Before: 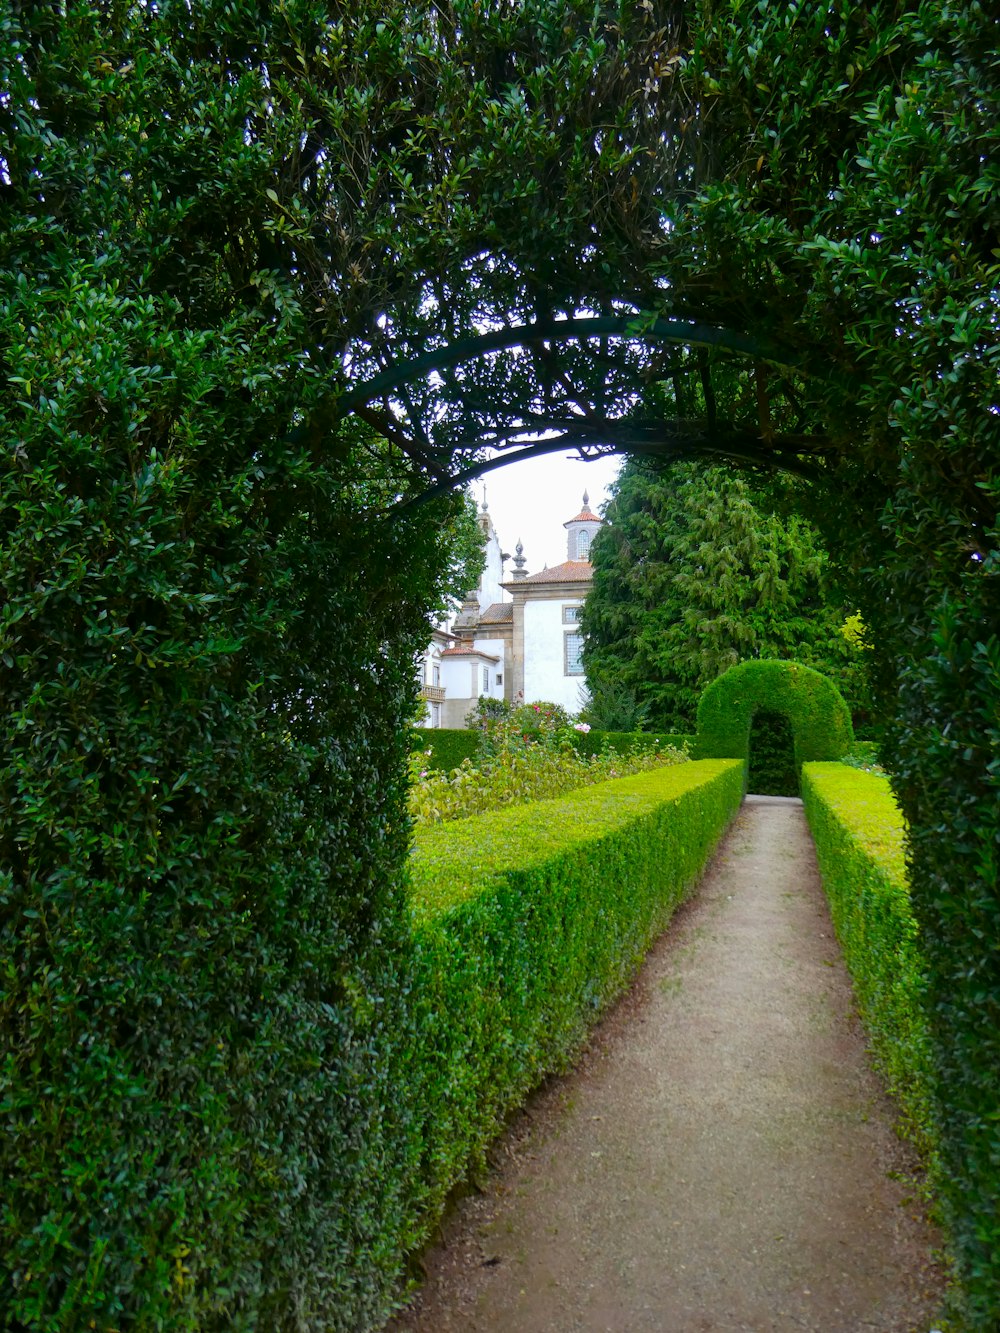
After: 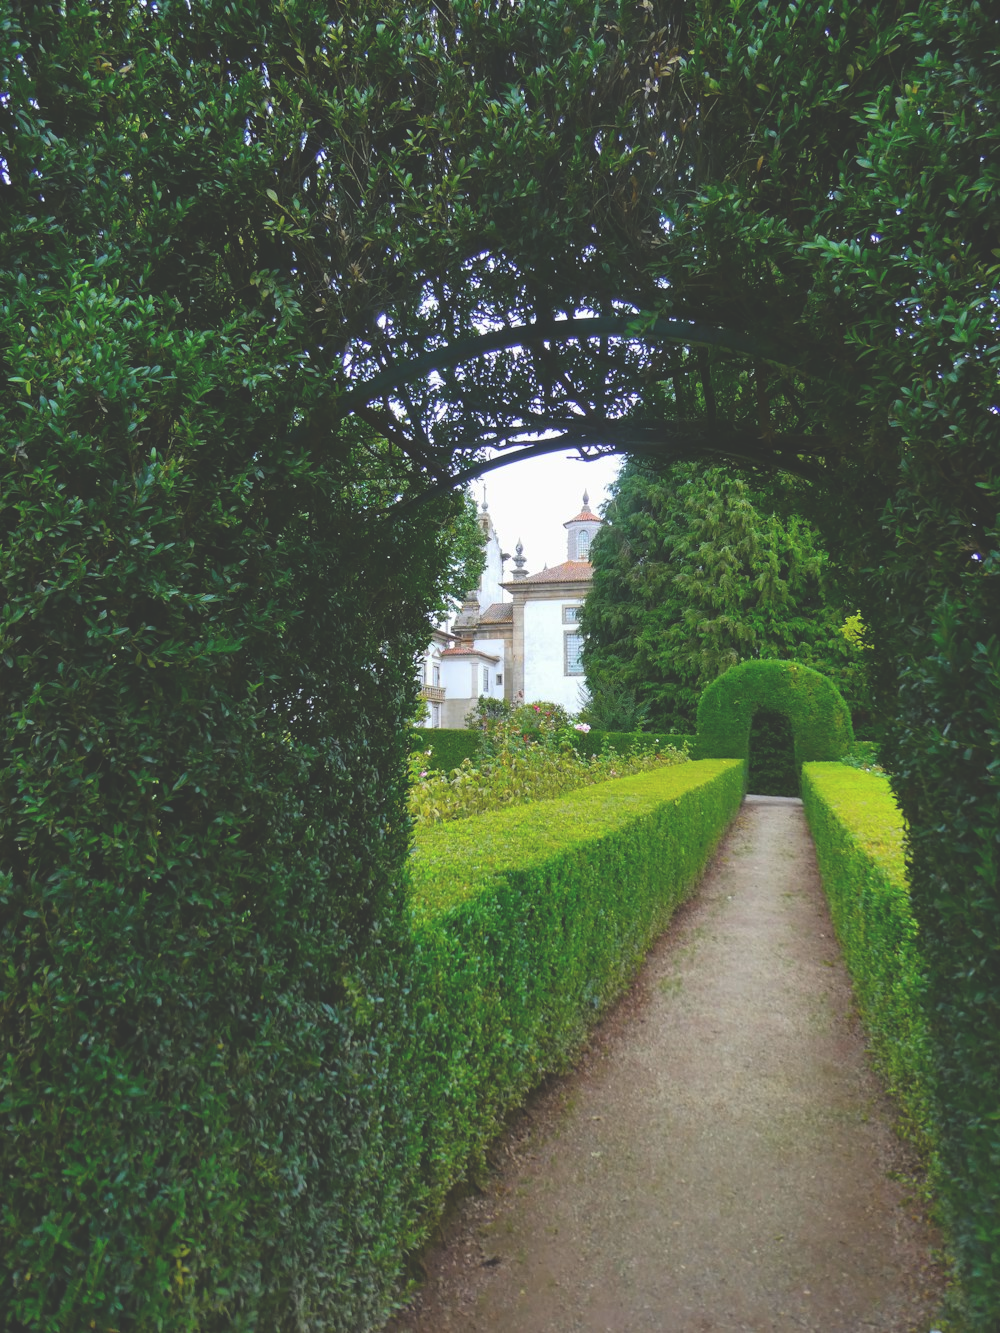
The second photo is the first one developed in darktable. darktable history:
exposure: black level correction -0.032, compensate exposure bias true, compensate highlight preservation false
